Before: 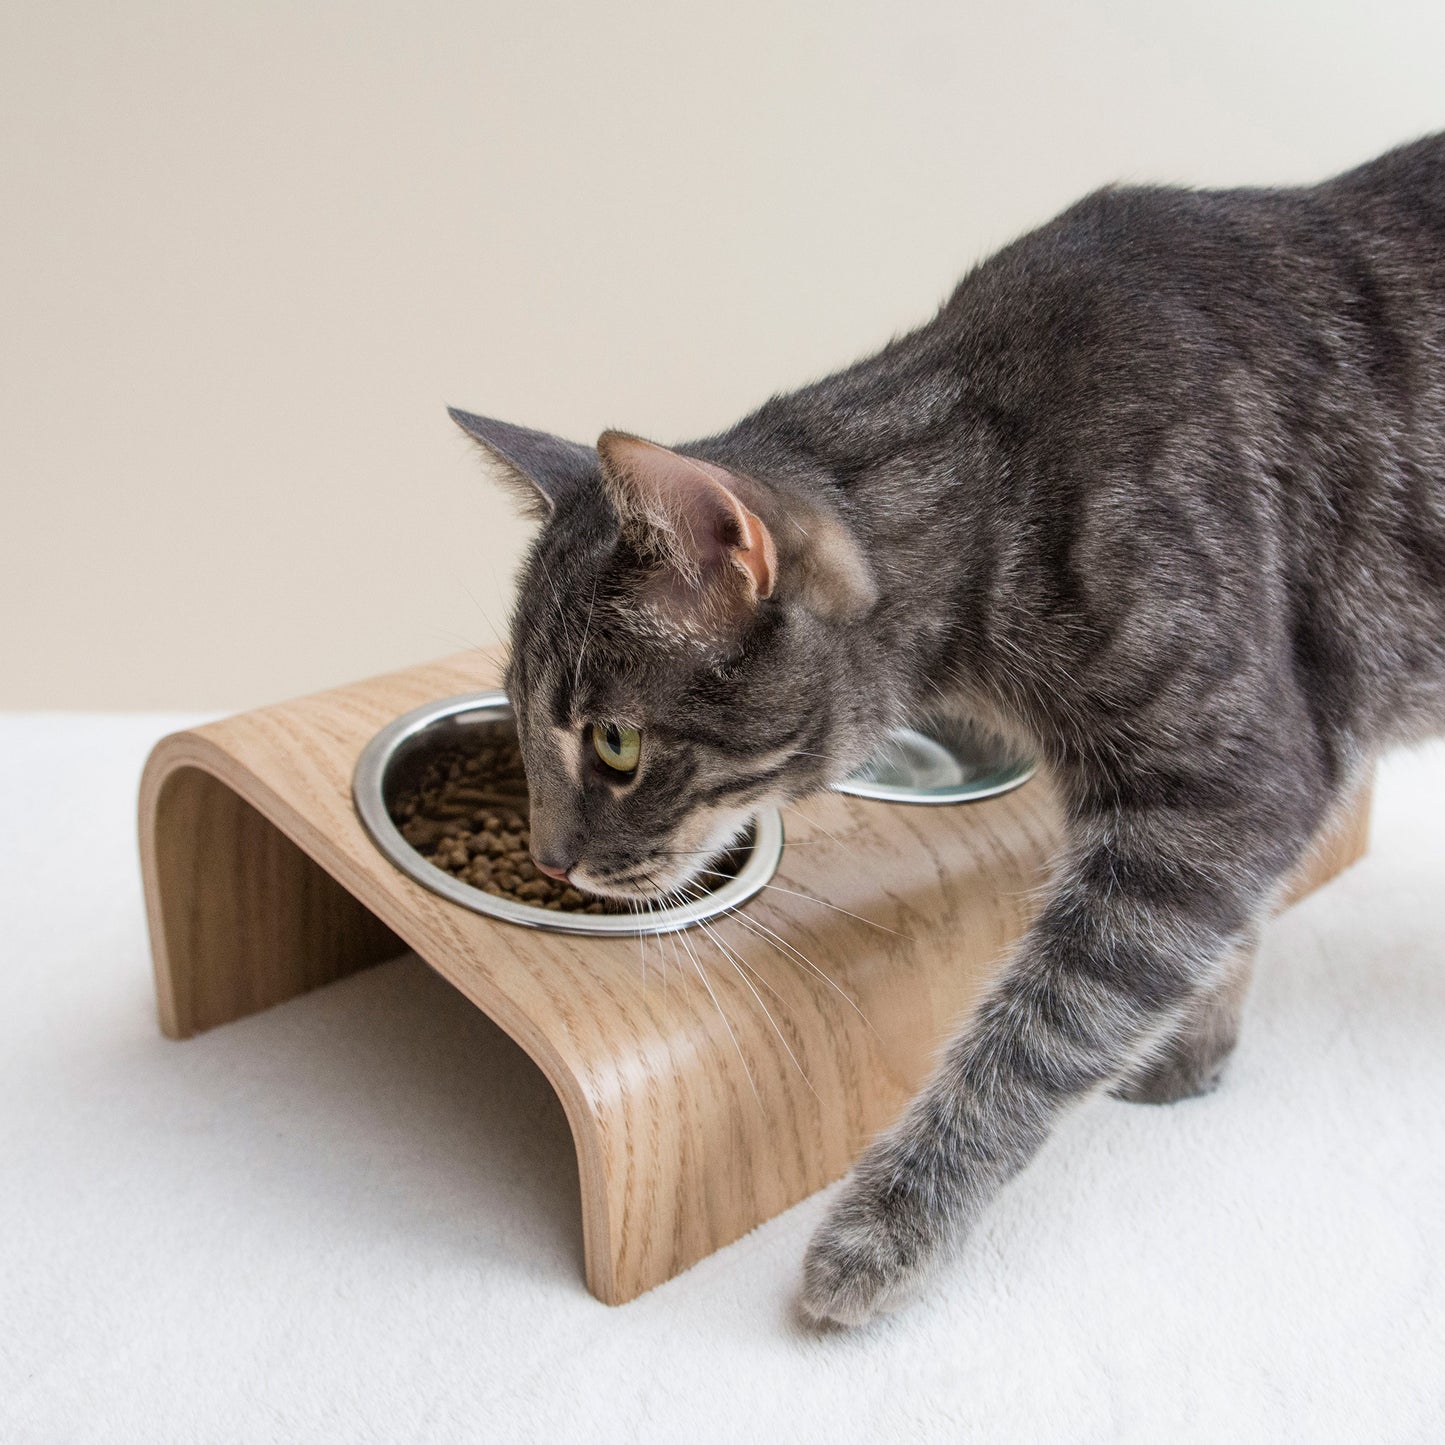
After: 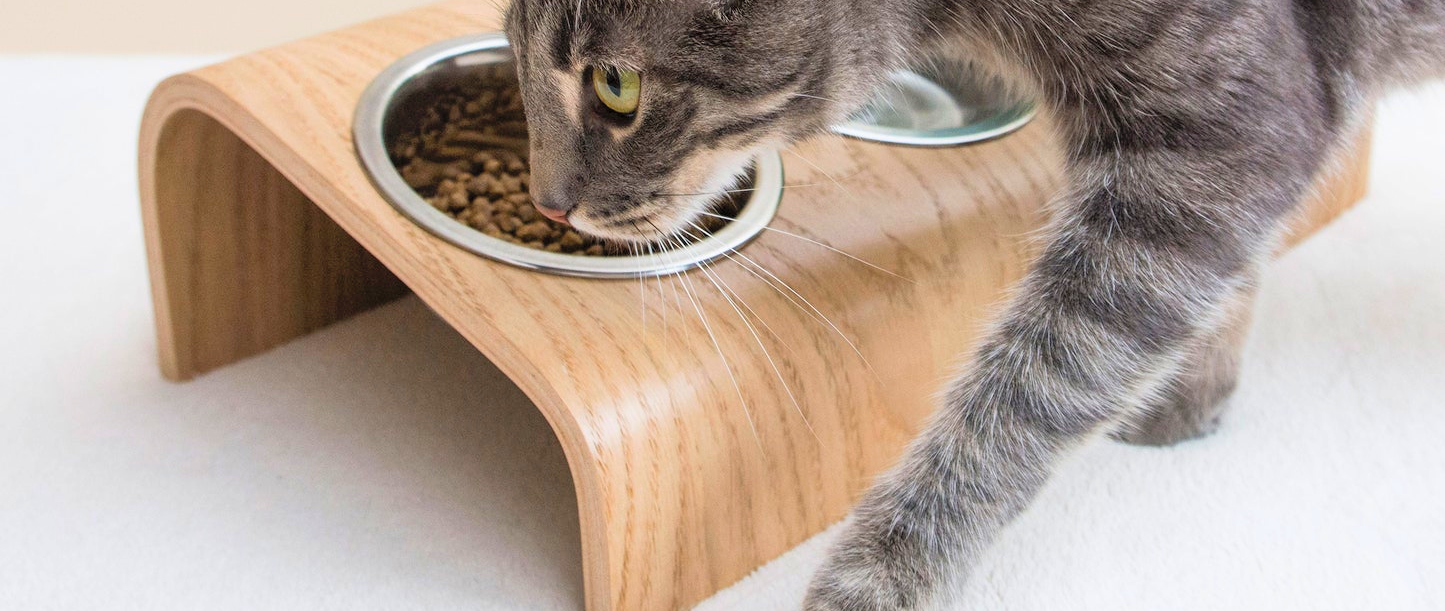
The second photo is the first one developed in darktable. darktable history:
contrast brightness saturation: contrast 0.066, brightness 0.177, saturation 0.398
crop: top 45.571%, bottom 12.127%
